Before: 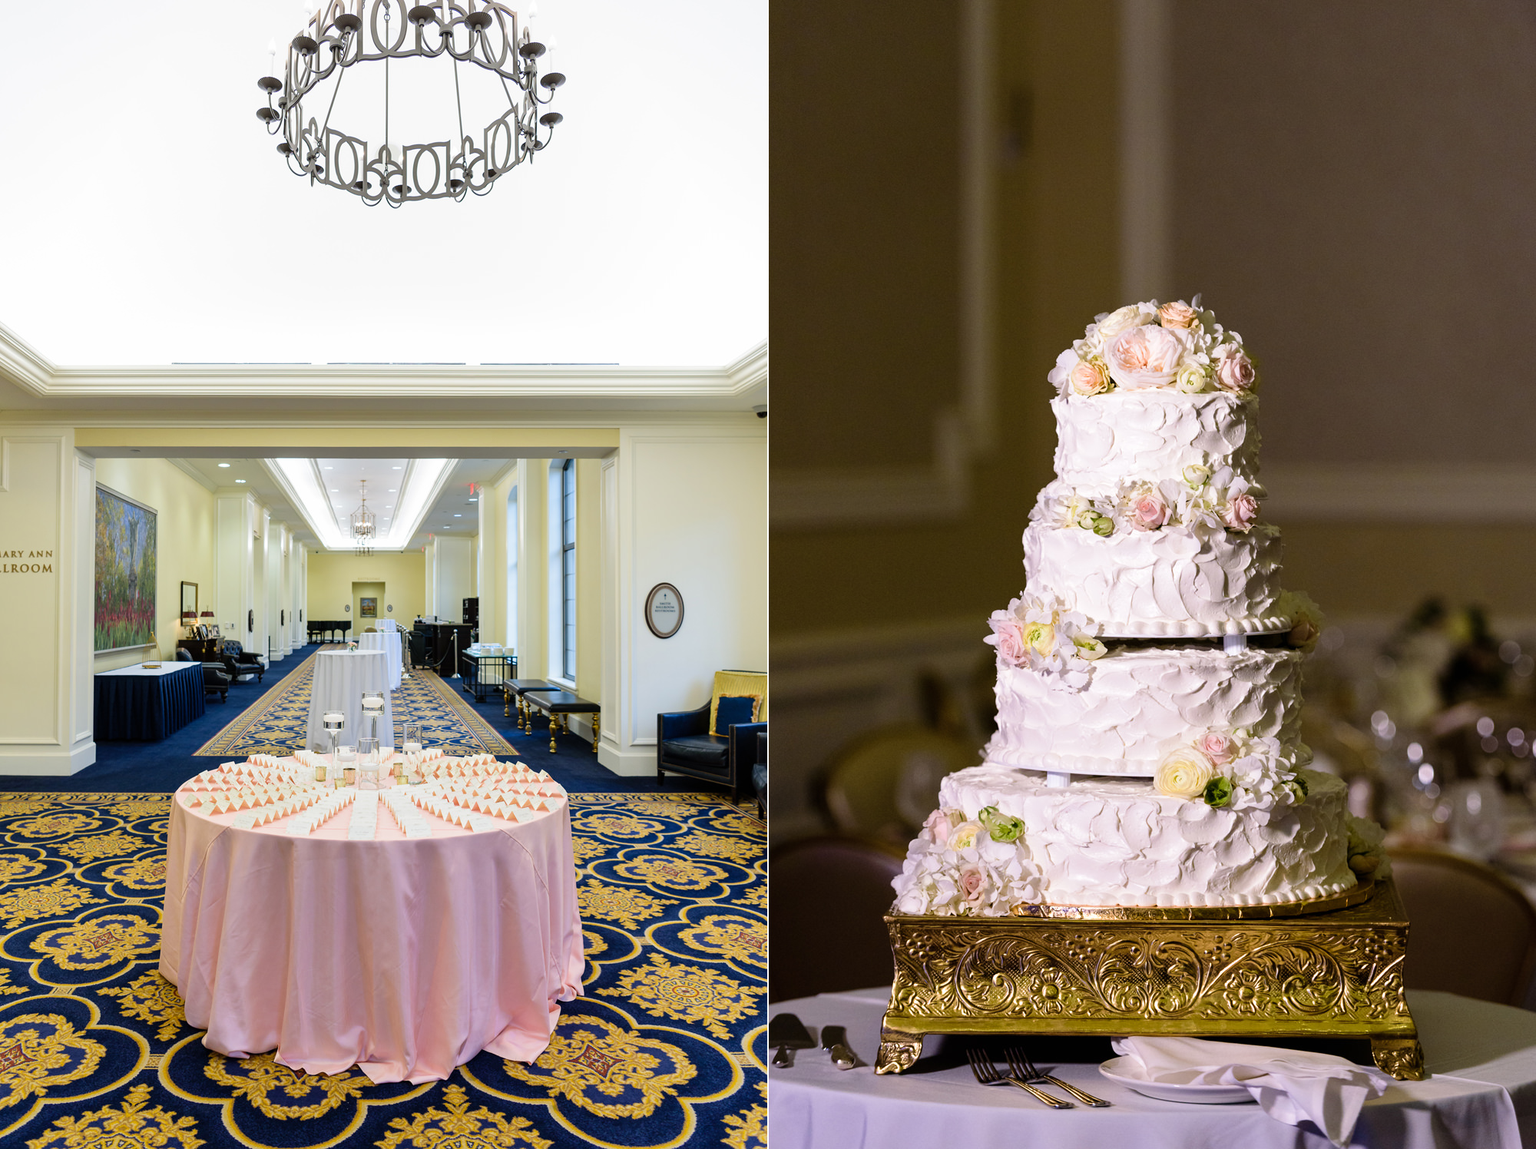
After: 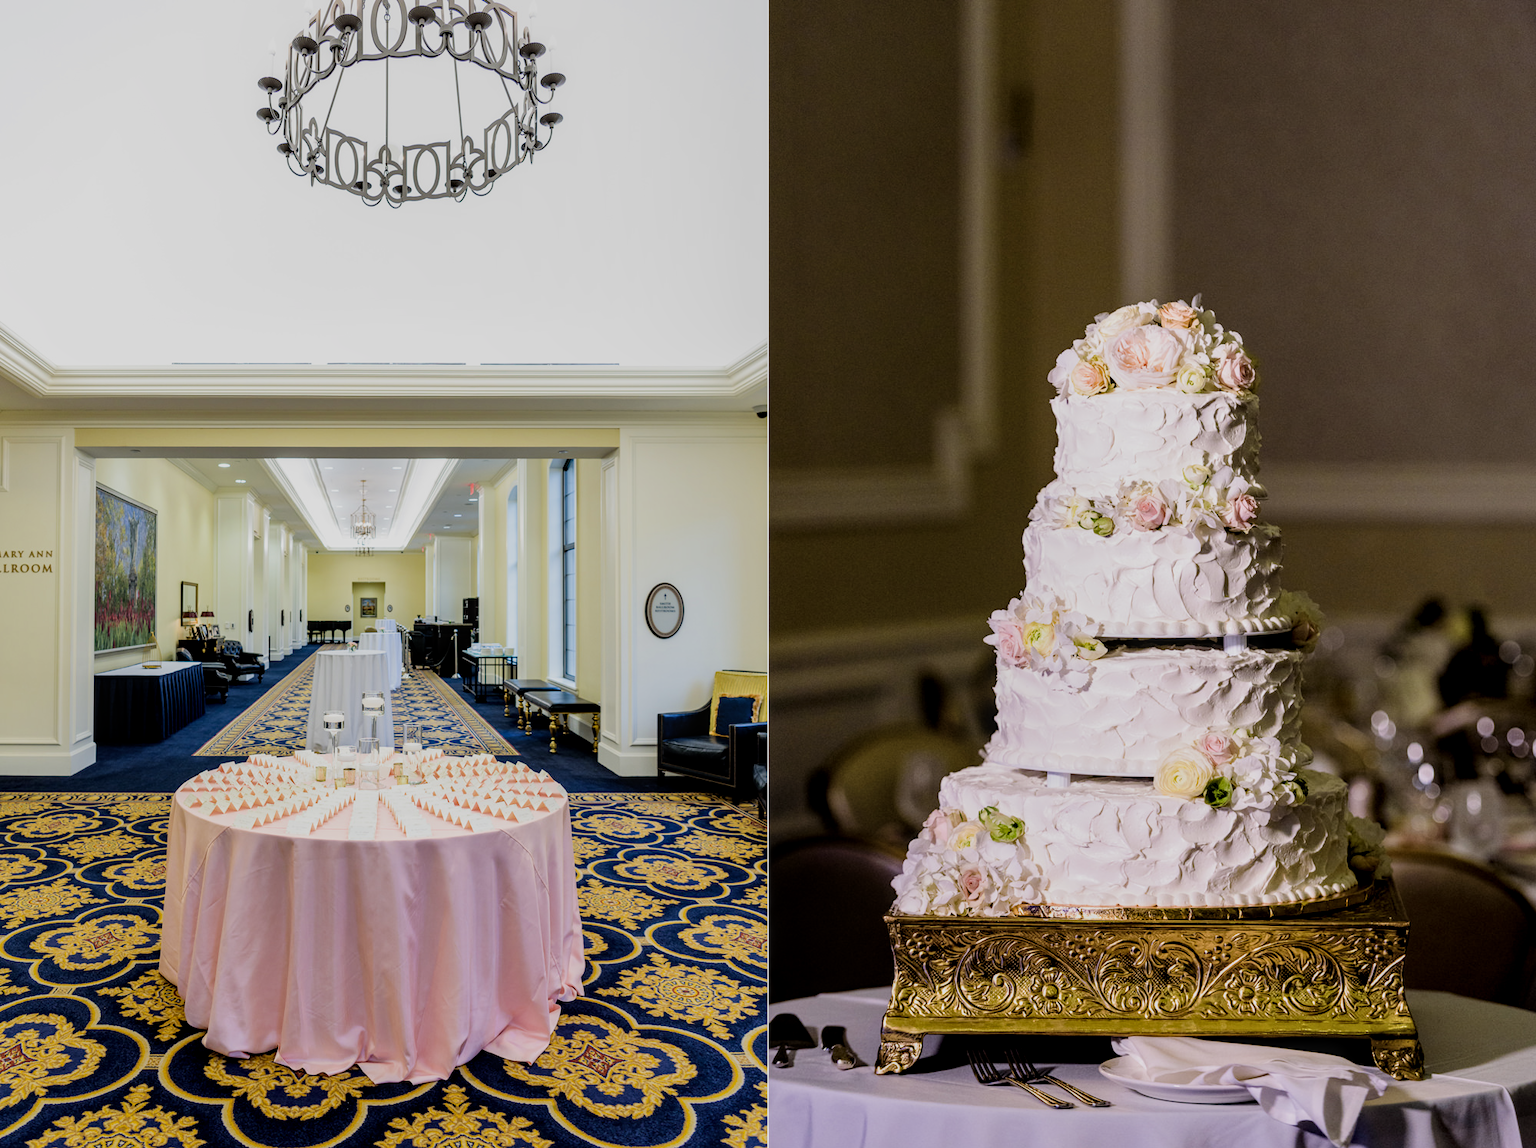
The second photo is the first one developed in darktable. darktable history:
filmic rgb: black relative exposure -7.65 EV, white relative exposure 4.56 EV, hardness 3.61, contrast 1.05
local contrast: detail 130%
